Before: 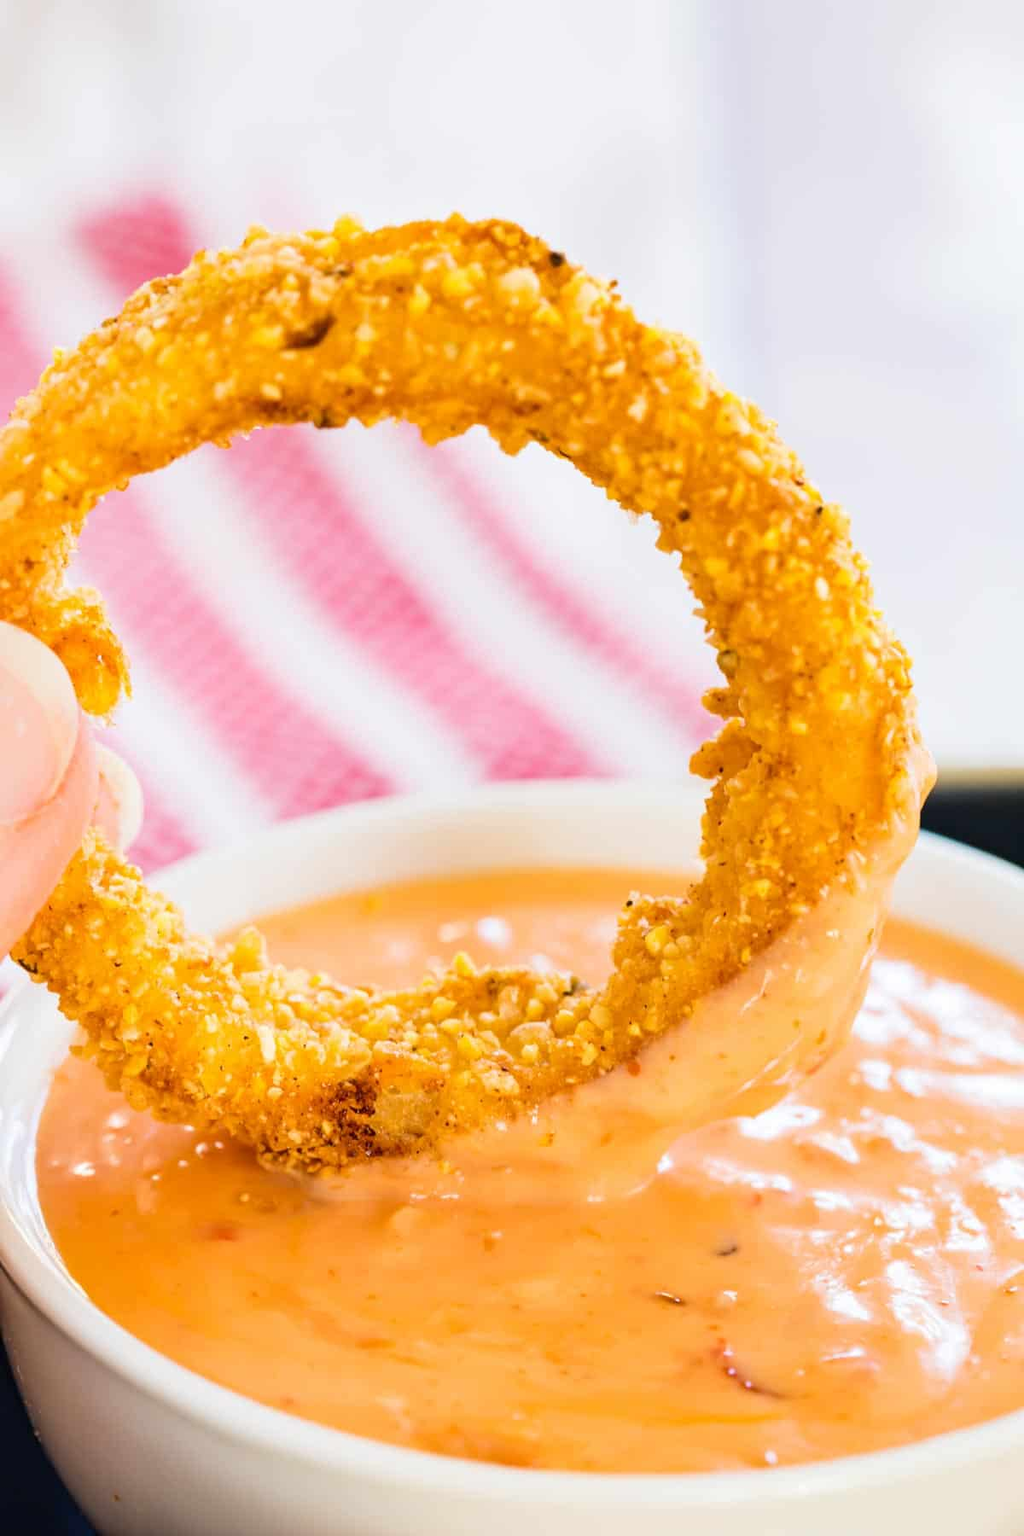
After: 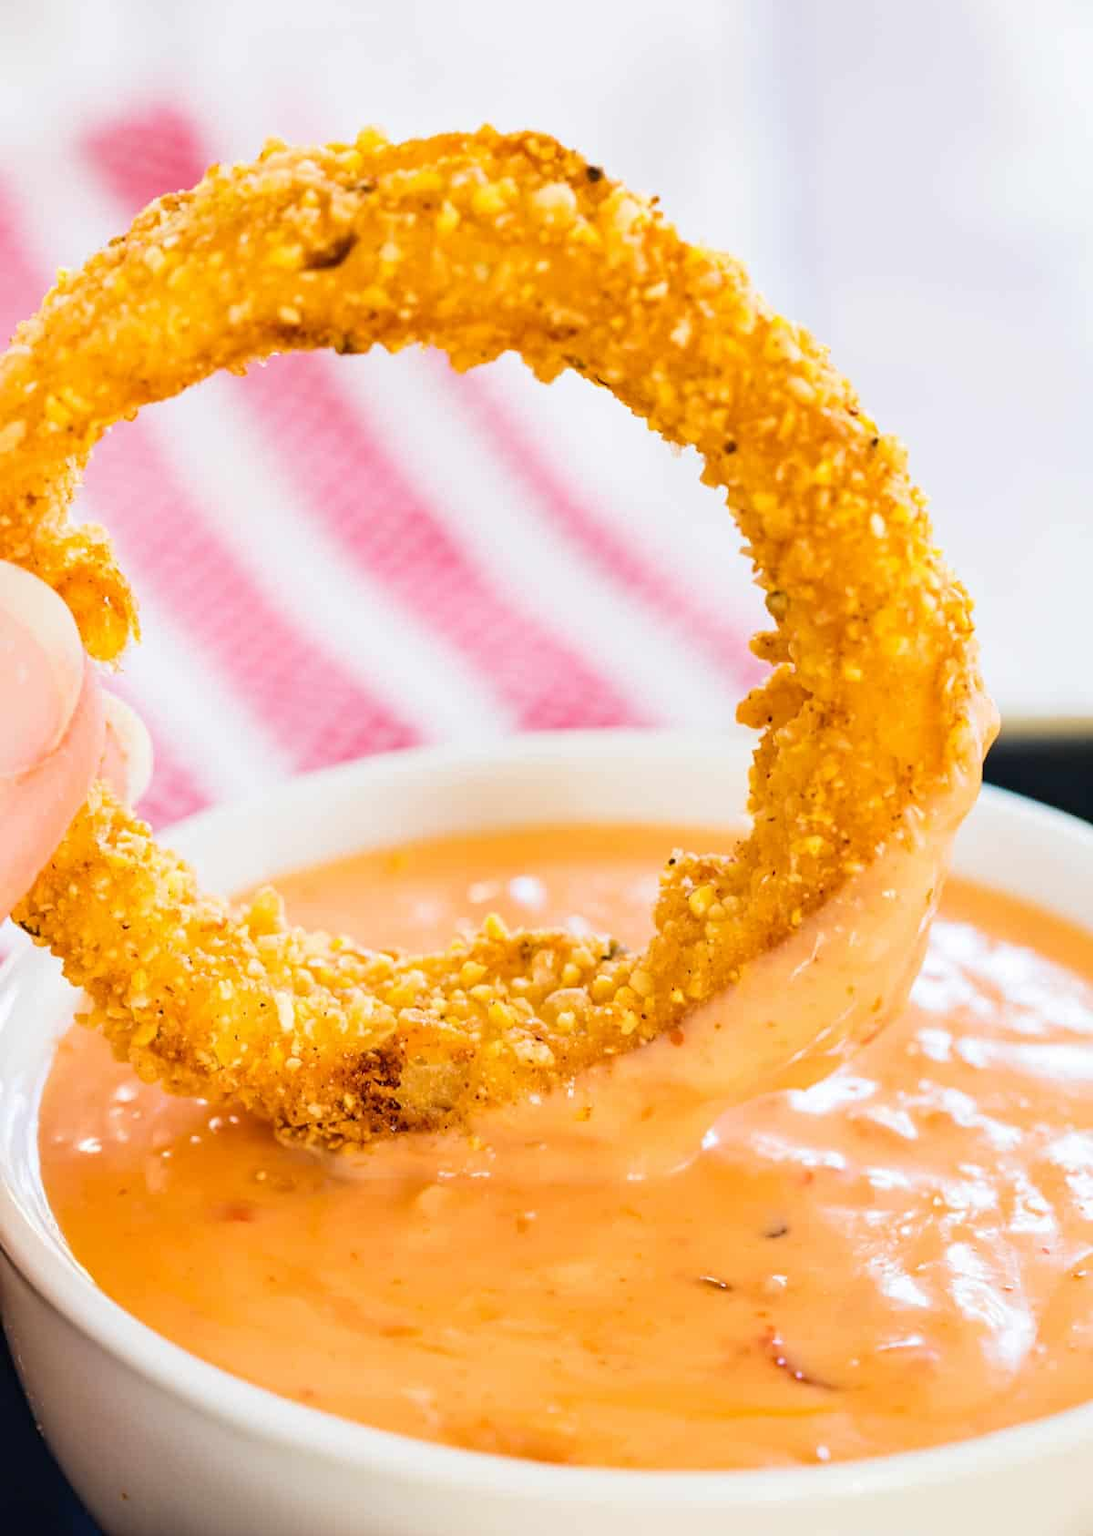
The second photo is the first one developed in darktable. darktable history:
crop and rotate: top 6.28%
